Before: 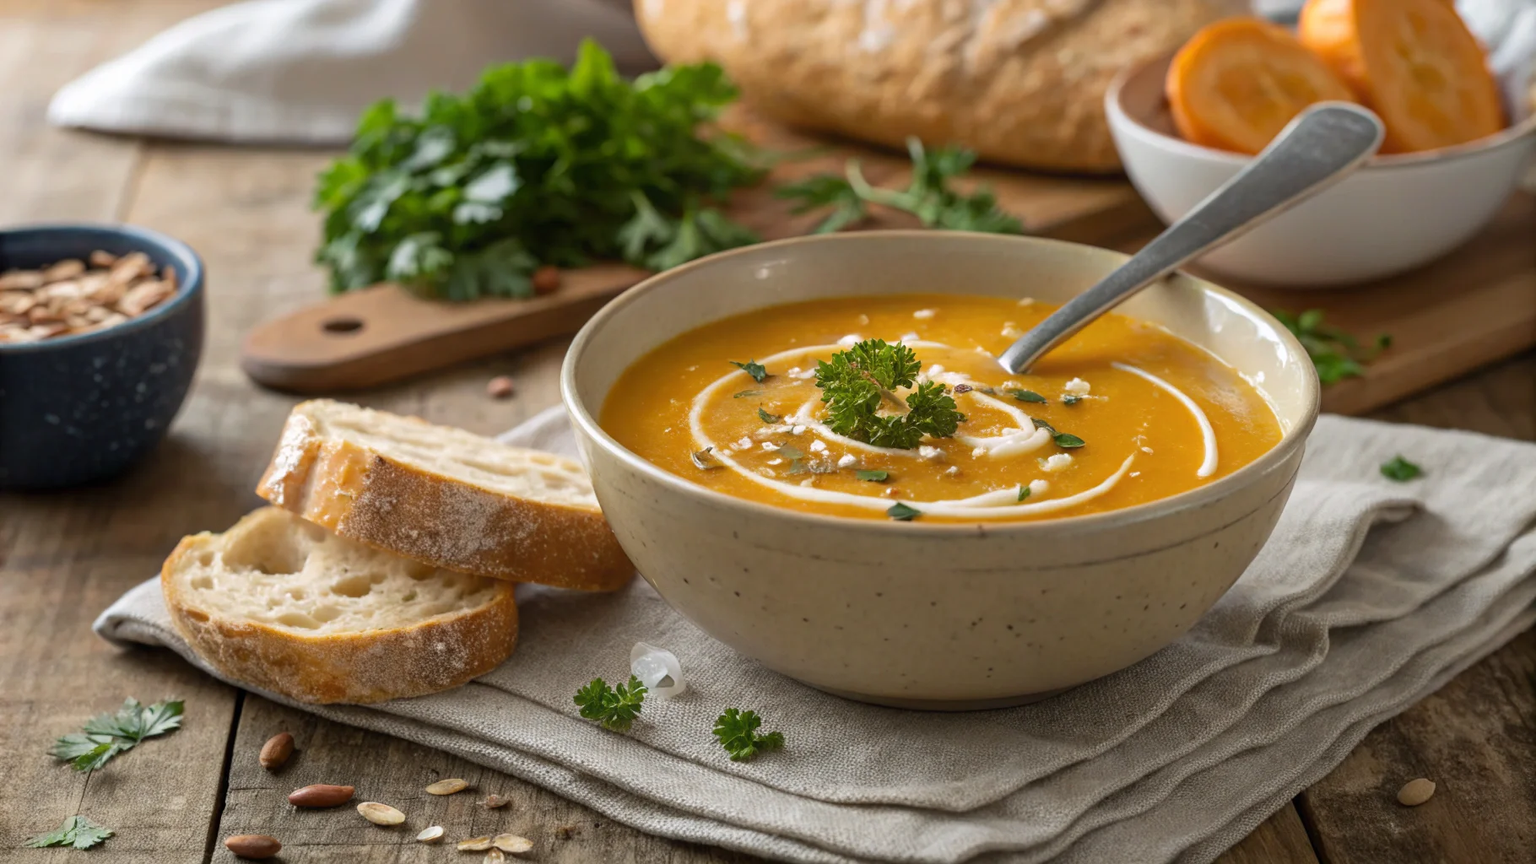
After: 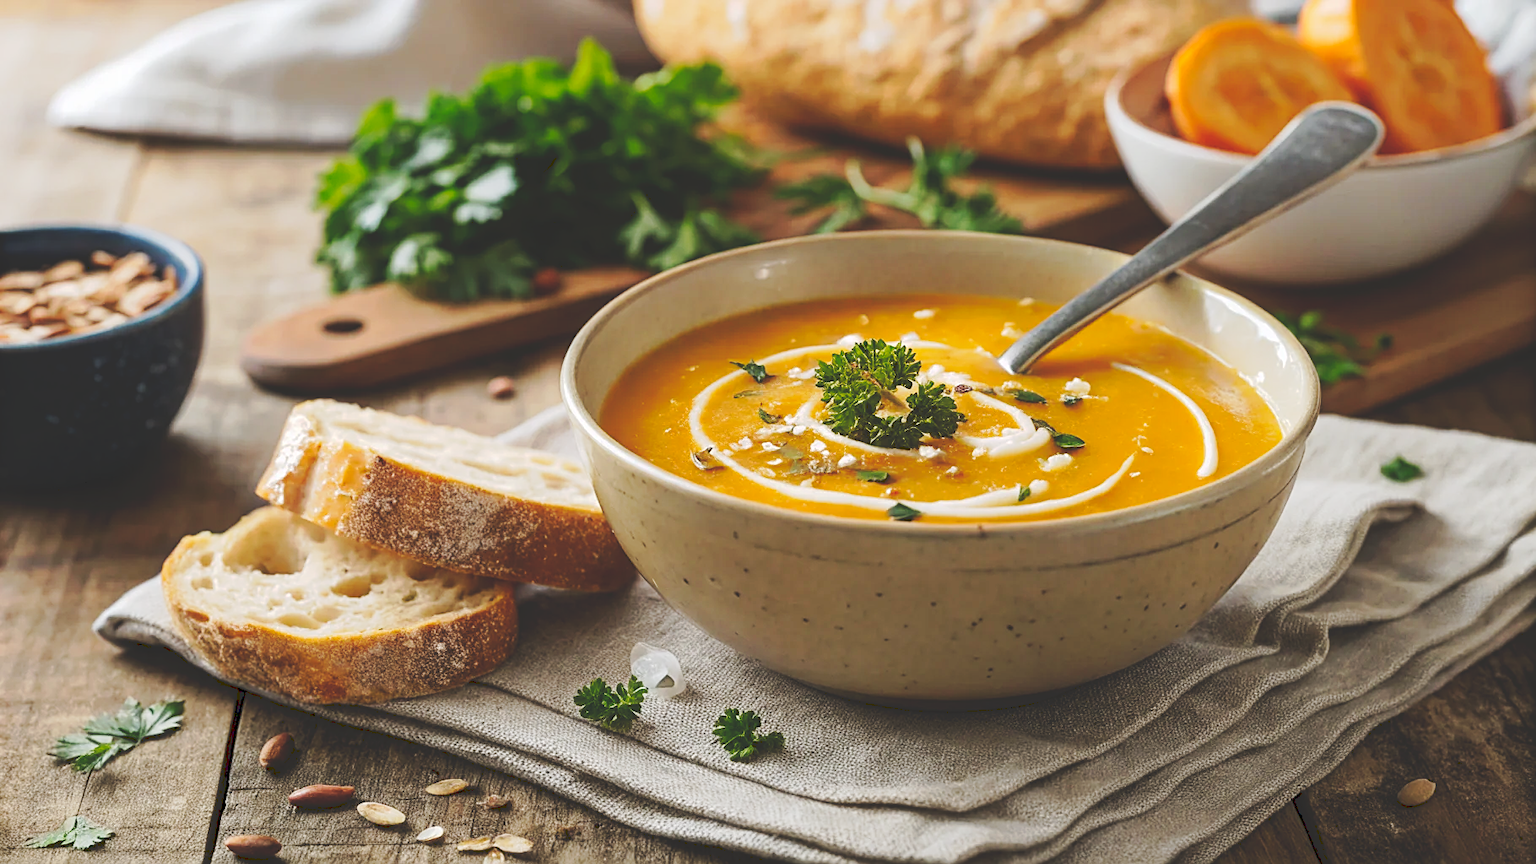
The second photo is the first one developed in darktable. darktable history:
sharpen: on, module defaults
tone curve: curves: ch0 [(0, 0) (0.003, 0.174) (0.011, 0.178) (0.025, 0.182) (0.044, 0.185) (0.069, 0.191) (0.1, 0.194) (0.136, 0.199) (0.177, 0.219) (0.224, 0.246) (0.277, 0.284) (0.335, 0.35) (0.399, 0.43) (0.468, 0.539) (0.543, 0.637) (0.623, 0.711) (0.709, 0.799) (0.801, 0.865) (0.898, 0.914) (1, 1)], preserve colors none
